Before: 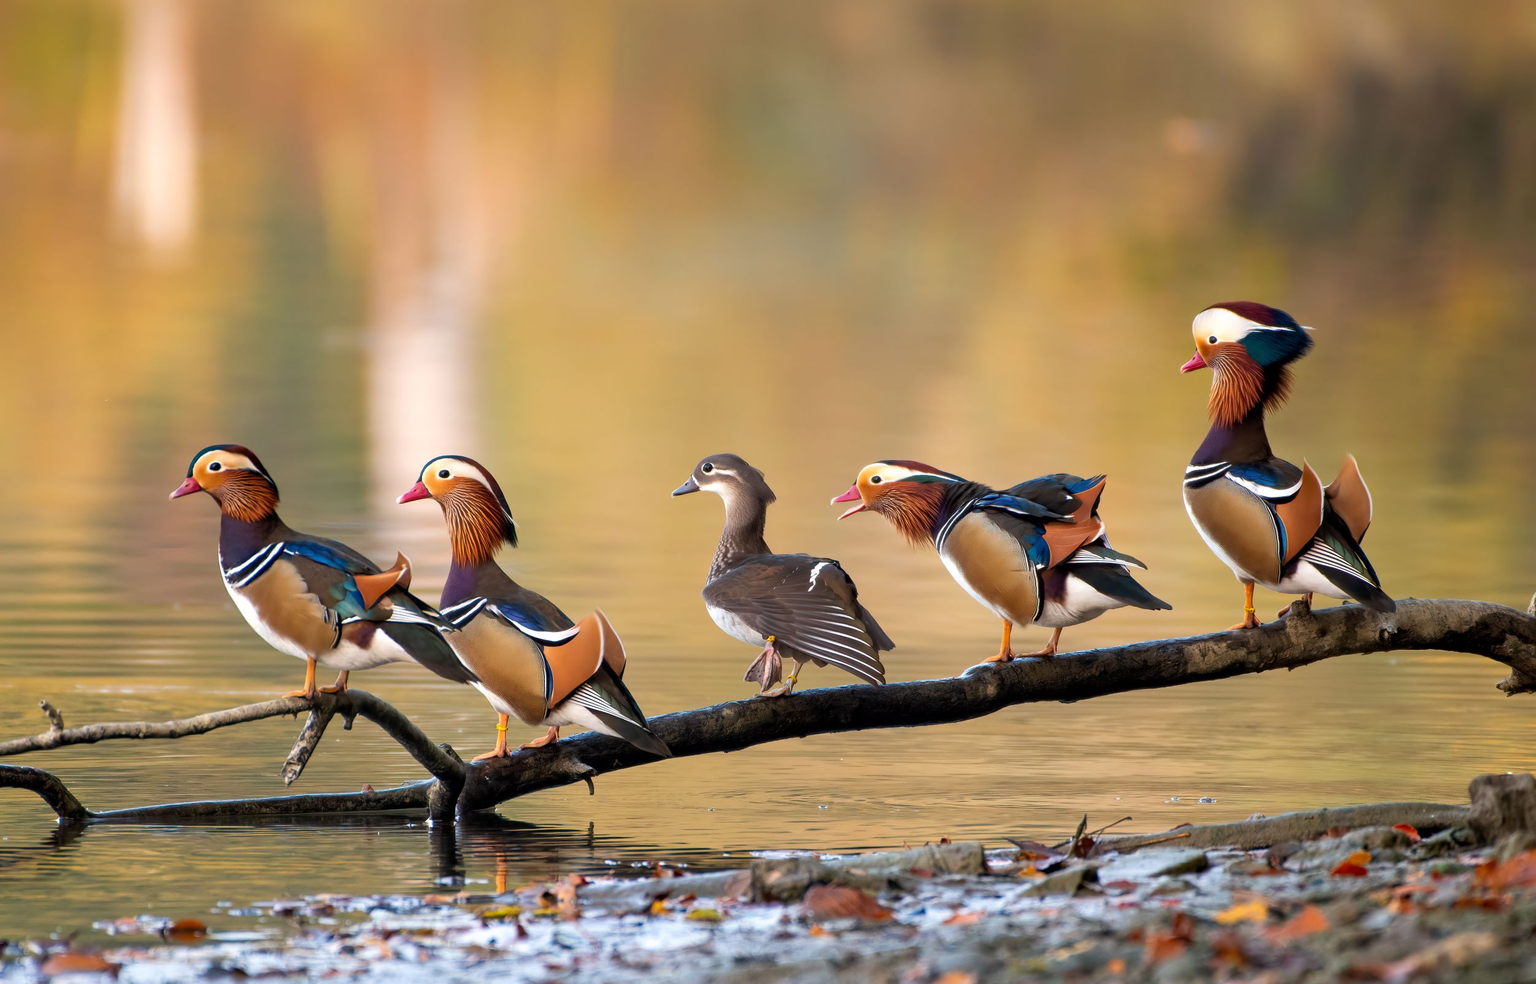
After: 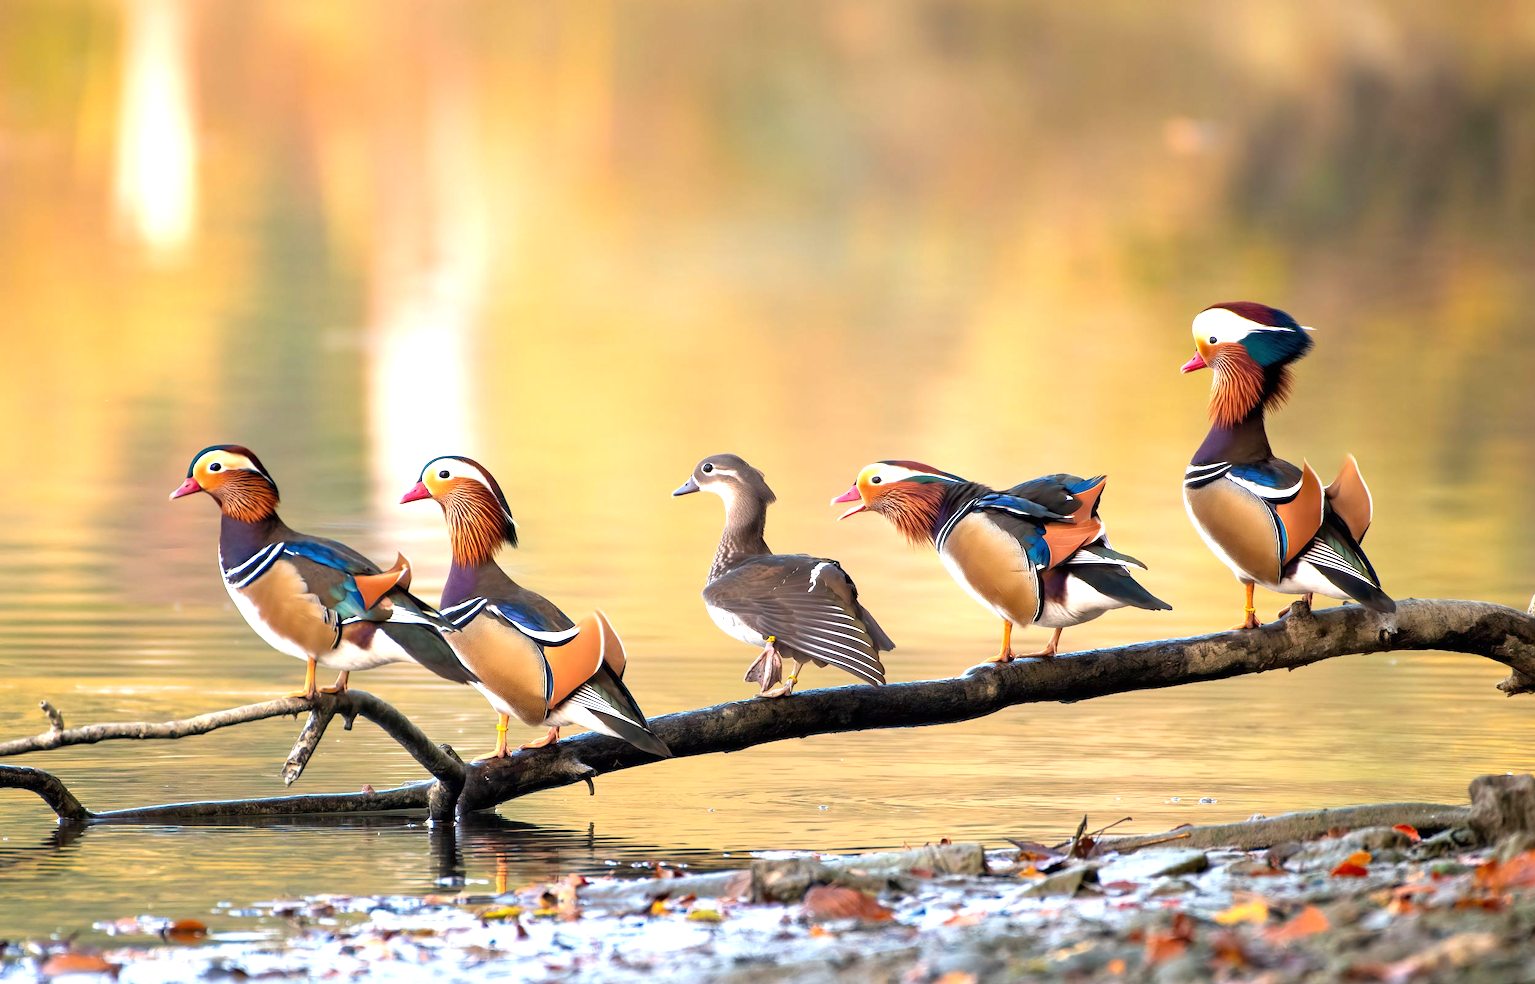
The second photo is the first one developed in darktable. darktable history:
exposure: black level correction 0, exposure 0.889 EV, compensate exposure bias true, compensate highlight preservation false
